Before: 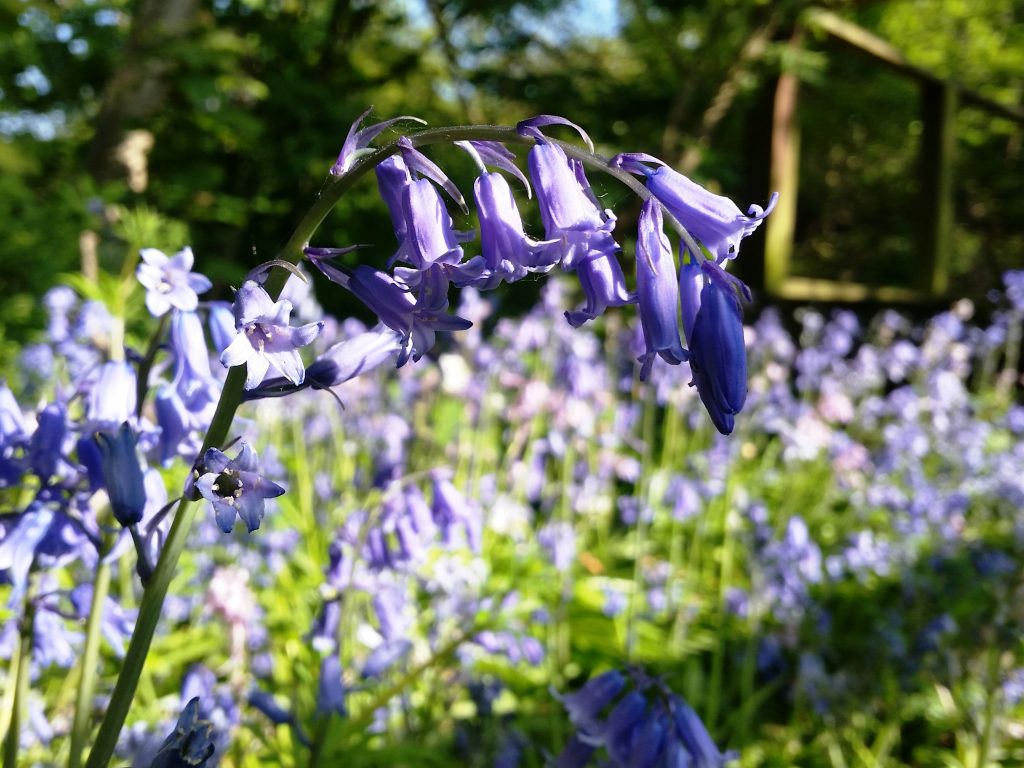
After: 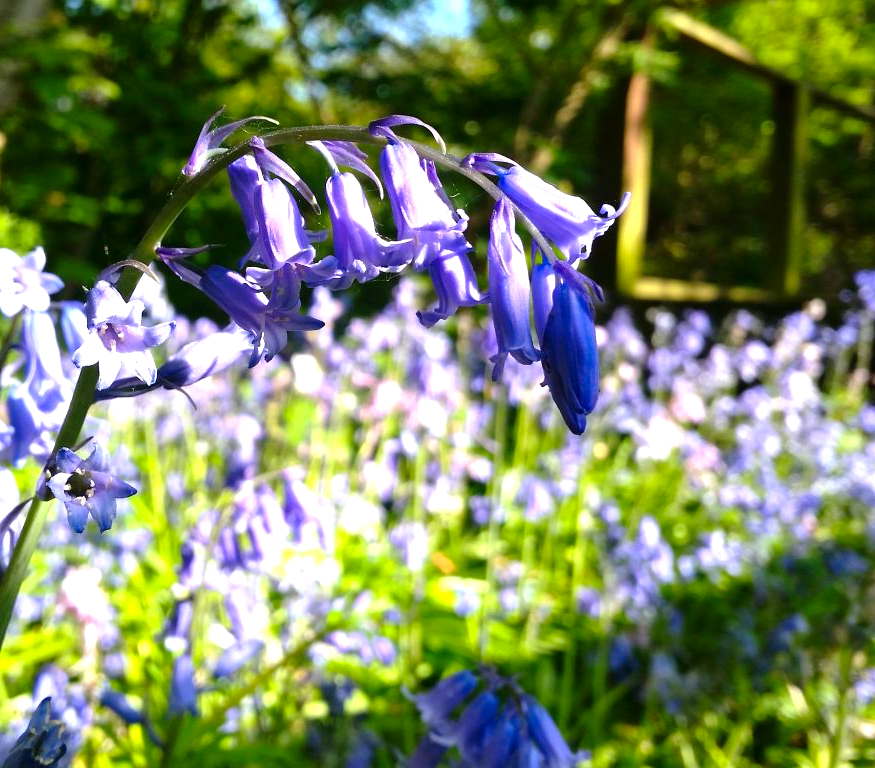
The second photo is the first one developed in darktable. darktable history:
crop and rotate: left 14.514%
exposure: black level correction 0, exposure 0.589 EV, compensate highlight preservation false
color correction: highlights b* 0.017, saturation 1.27
